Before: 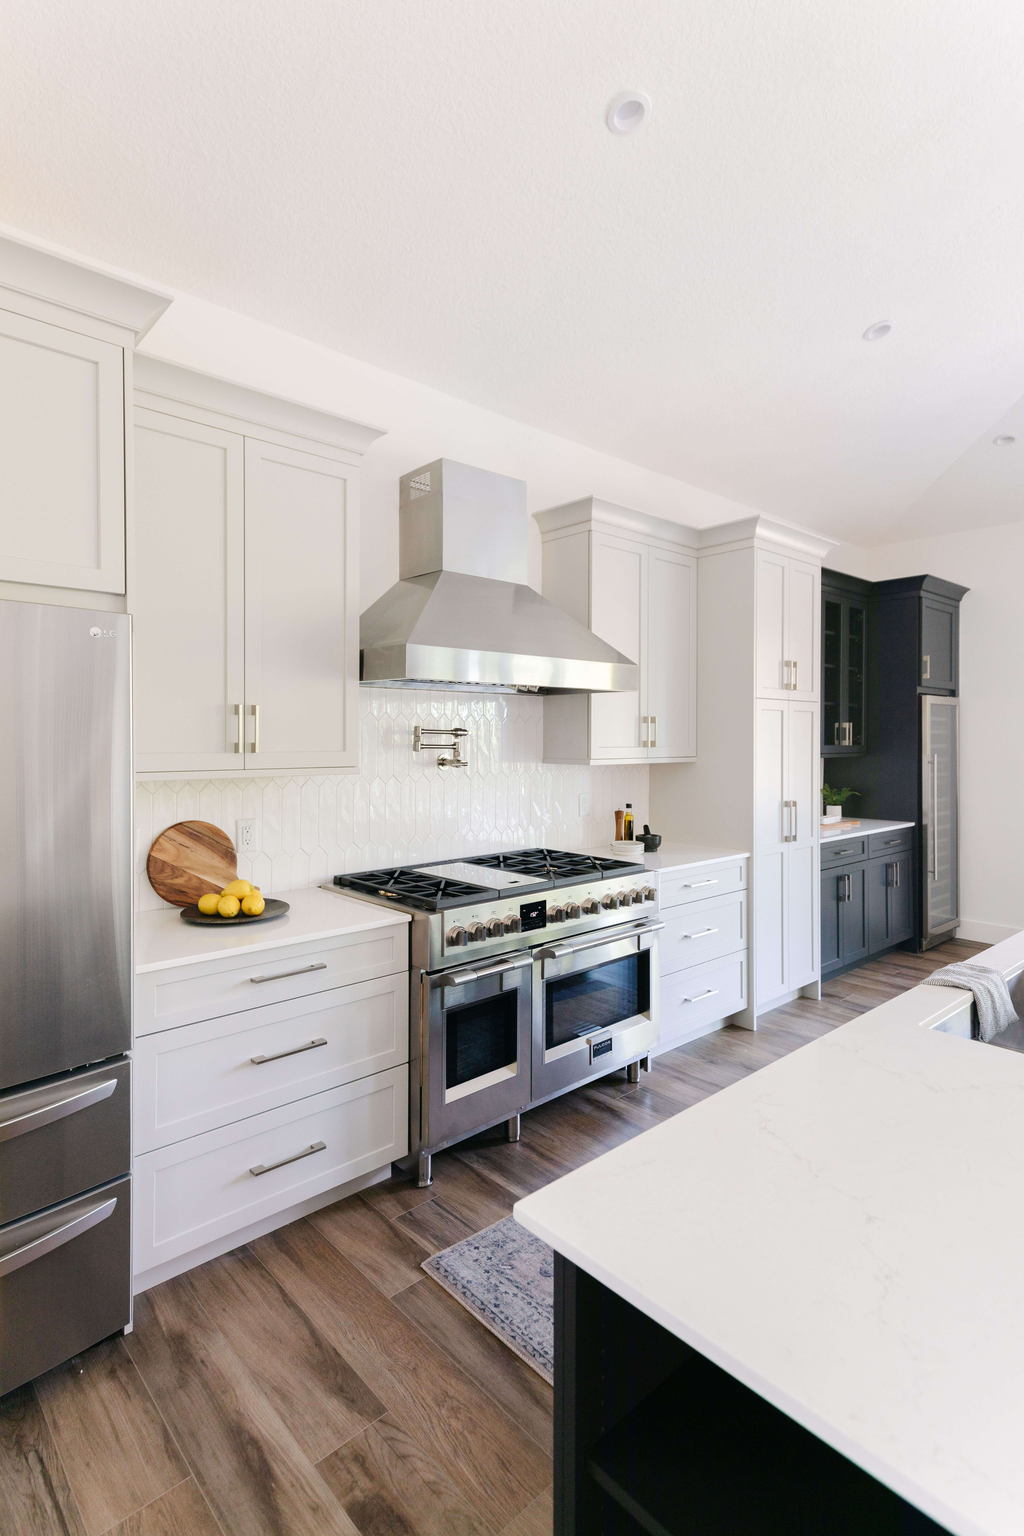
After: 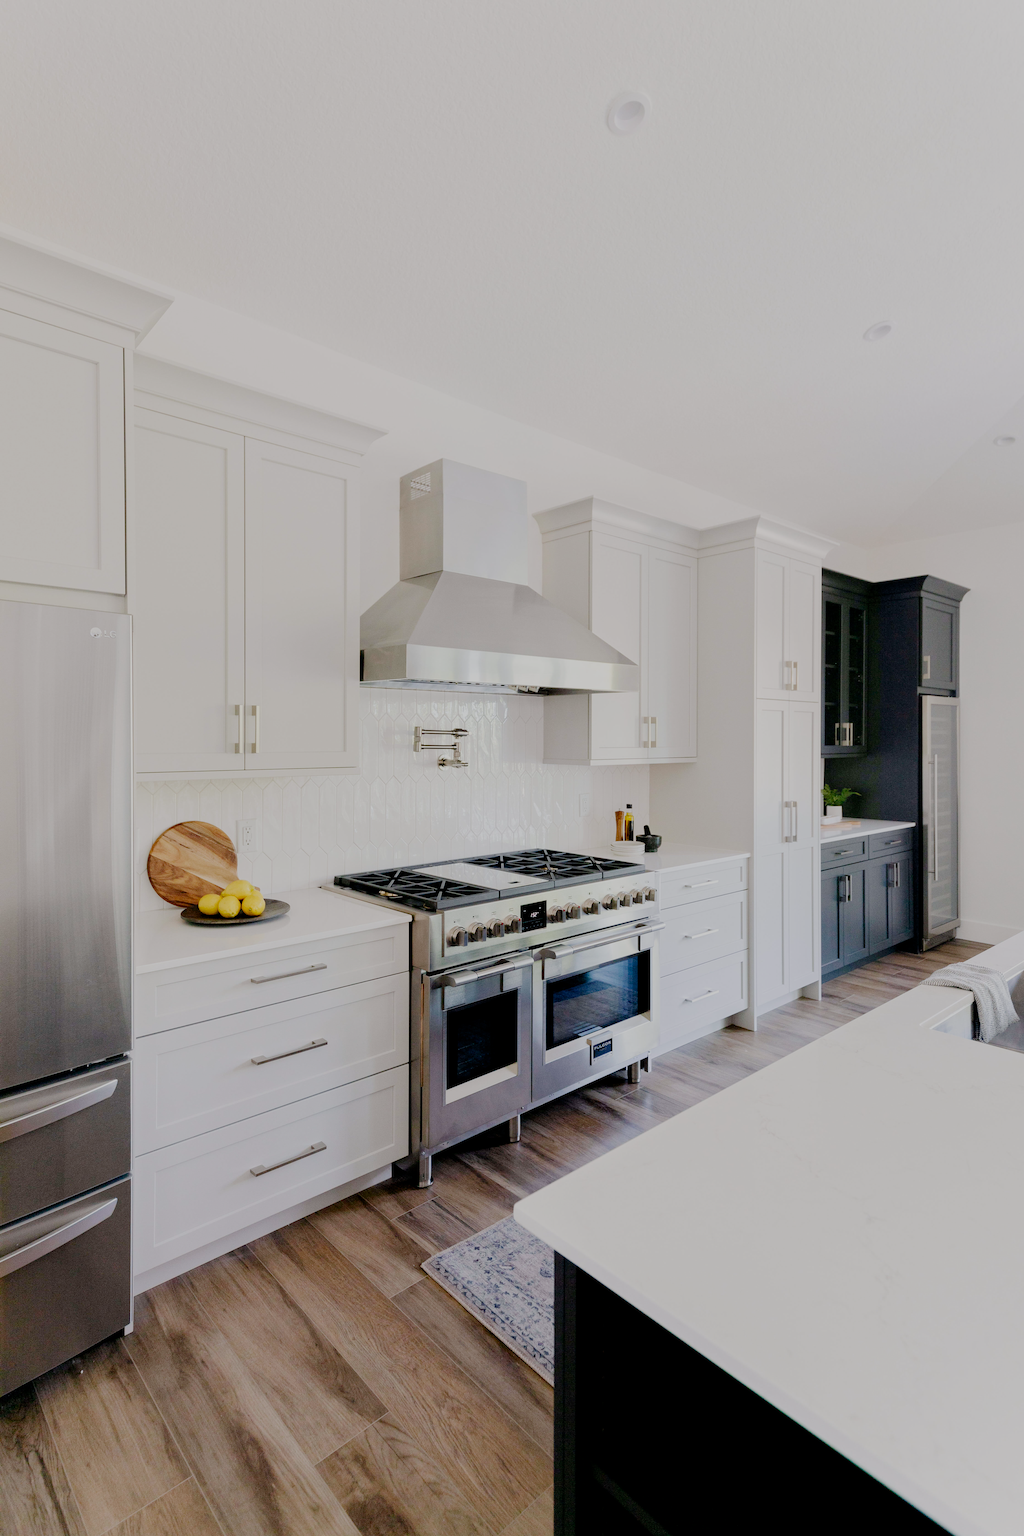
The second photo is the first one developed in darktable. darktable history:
filmic rgb: middle gray luminance 18%, black relative exposure -7.5 EV, white relative exposure 8.5 EV, threshold 6 EV, target black luminance 0%, hardness 2.23, latitude 18.37%, contrast 0.878, highlights saturation mix 5%, shadows ↔ highlights balance 10.15%, add noise in highlights 0, preserve chrominance no, color science v3 (2019), use custom middle-gray values true, iterations of high-quality reconstruction 0, contrast in highlights soft, enable highlight reconstruction true
color correction: saturation 1.11
local contrast: mode bilateral grid, contrast 10, coarseness 25, detail 110%, midtone range 0.2
tone equalizer: on, module defaults
